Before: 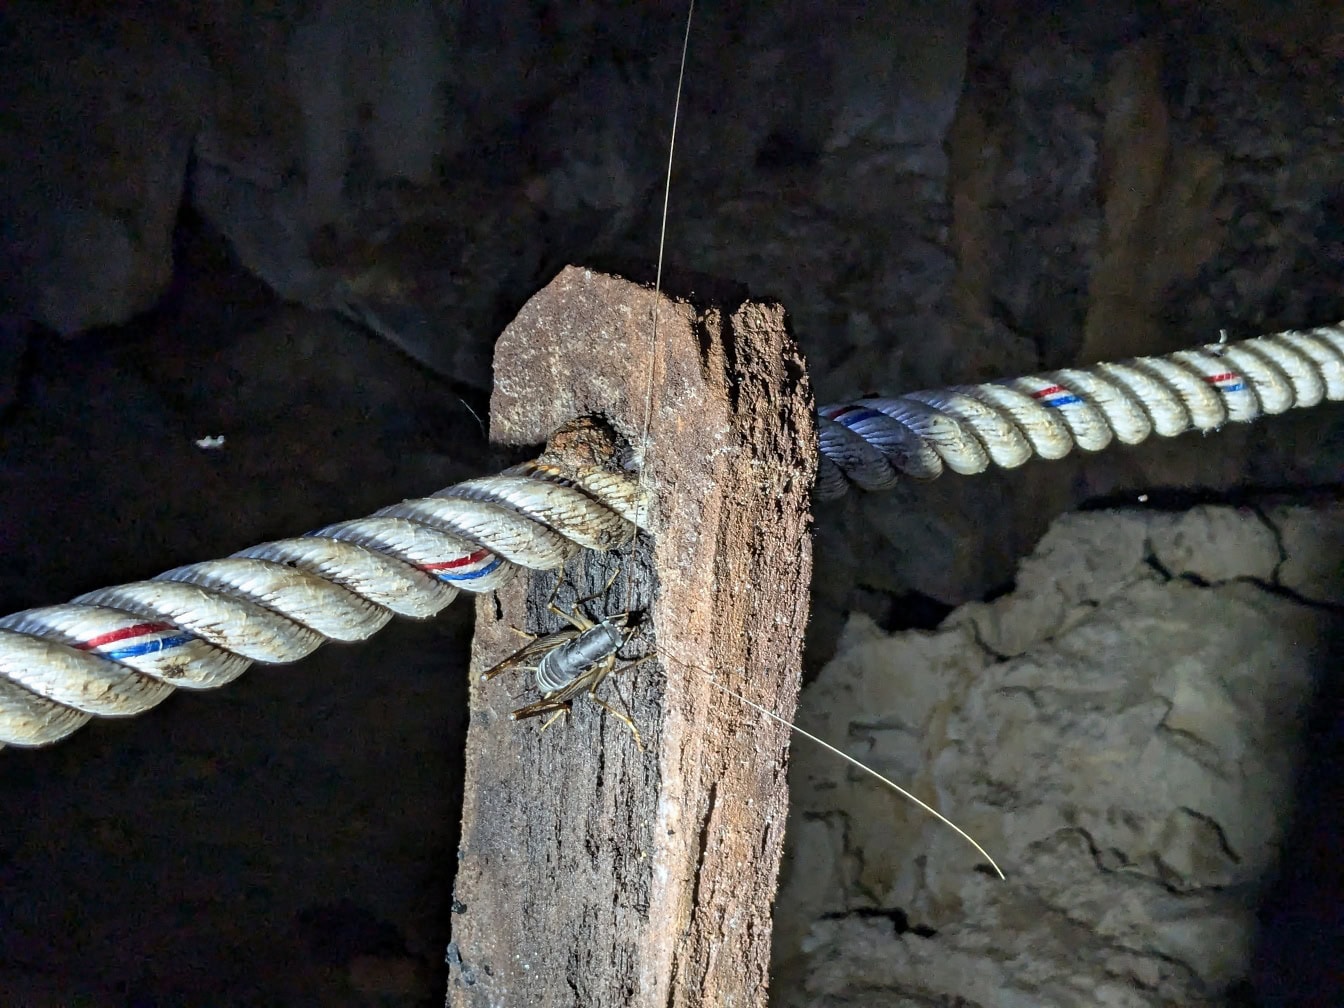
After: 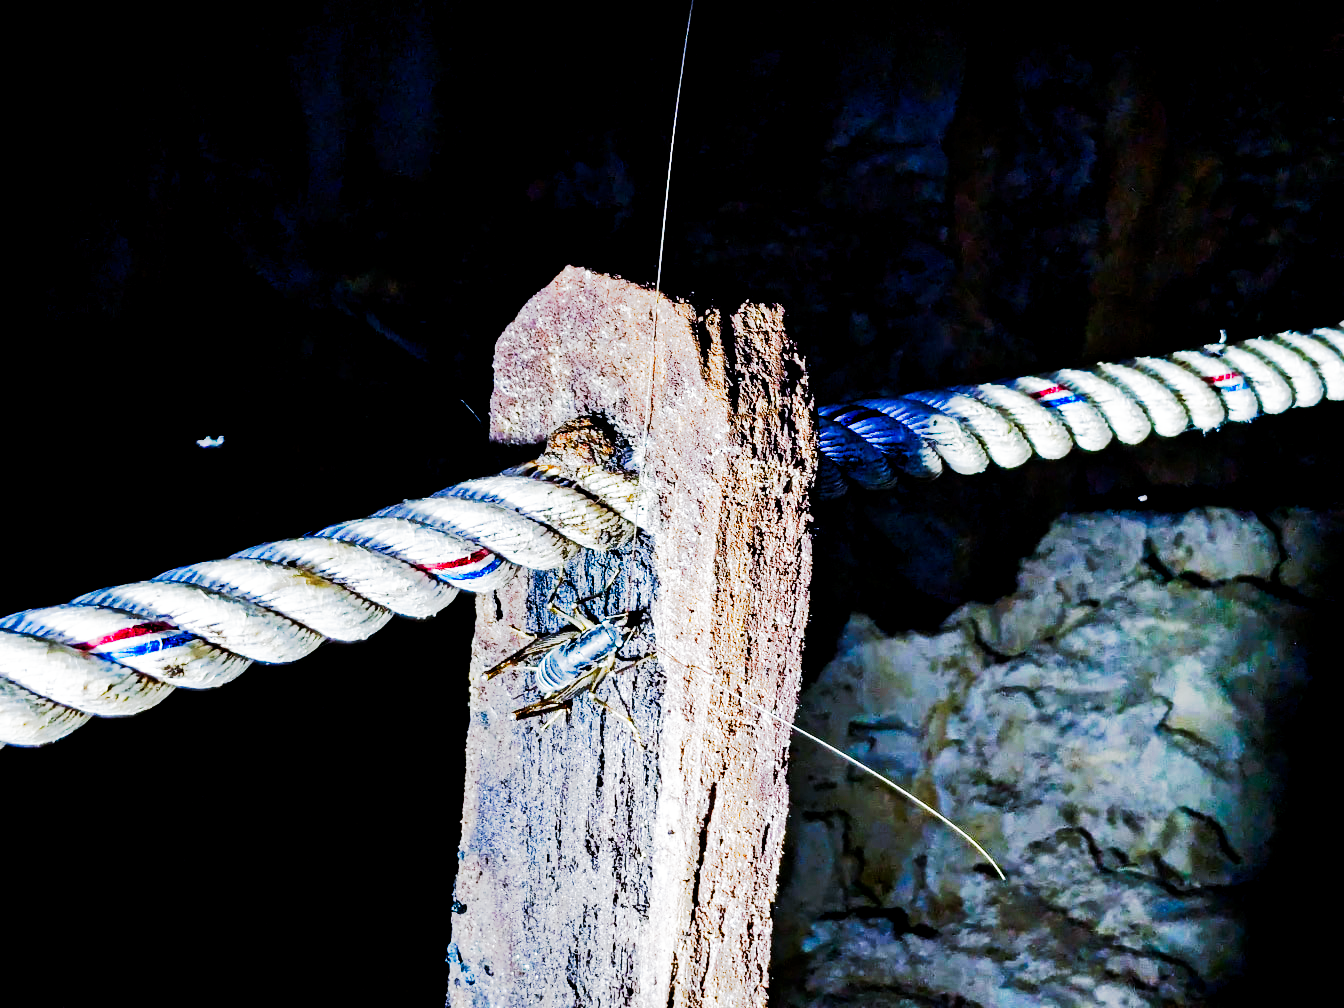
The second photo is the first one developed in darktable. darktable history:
tone curve: curves: ch0 [(0, 0) (0.003, 0.006) (0.011, 0.006) (0.025, 0.008) (0.044, 0.014) (0.069, 0.02) (0.1, 0.025) (0.136, 0.037) (0.177, 0.053) (0.224, 0.086) (0.277, 0.13) (0.335, 0.189) (0.399, 0.253) (0.468, 0.375) (0.543, 0.521) (0.623, 0.671) (0.709, 0.789) (0.801, 0.841) (0.898, 0.889) (1, 1)], preserve colors none
color balance rgb: shadows lift › luminance -9.41%, highlights gain › luminance 17.6%, global offset › luminance -1.45%, perceptual saturation grading › highlights -17.77%, perceptual saturation grading › mid-tones 33.1%, perceptual saturation grading › shadows 50.52%, global vibrance 24.22%
white balance: red 0.967, blue 1.119, emerald 0.756
filmic rgb: middle gray luminance 9.23%, black relative exposure -10.55 EV, white relative exposure 3.45 EV, threshold 6 EV, target black luminance 0%, hardness 5.98, latitude 59.69%, contrast 1.087, highlights saturation mix 5%, shadows ↔ highlights balance 29.23%, add noise in highlights 0, preserve chrominance no, color science v3 (2019), use custom middle-gray values true, iterations of high-quality reconstruction 0, contrast in highlights soft, enable highlight reconstruction true
